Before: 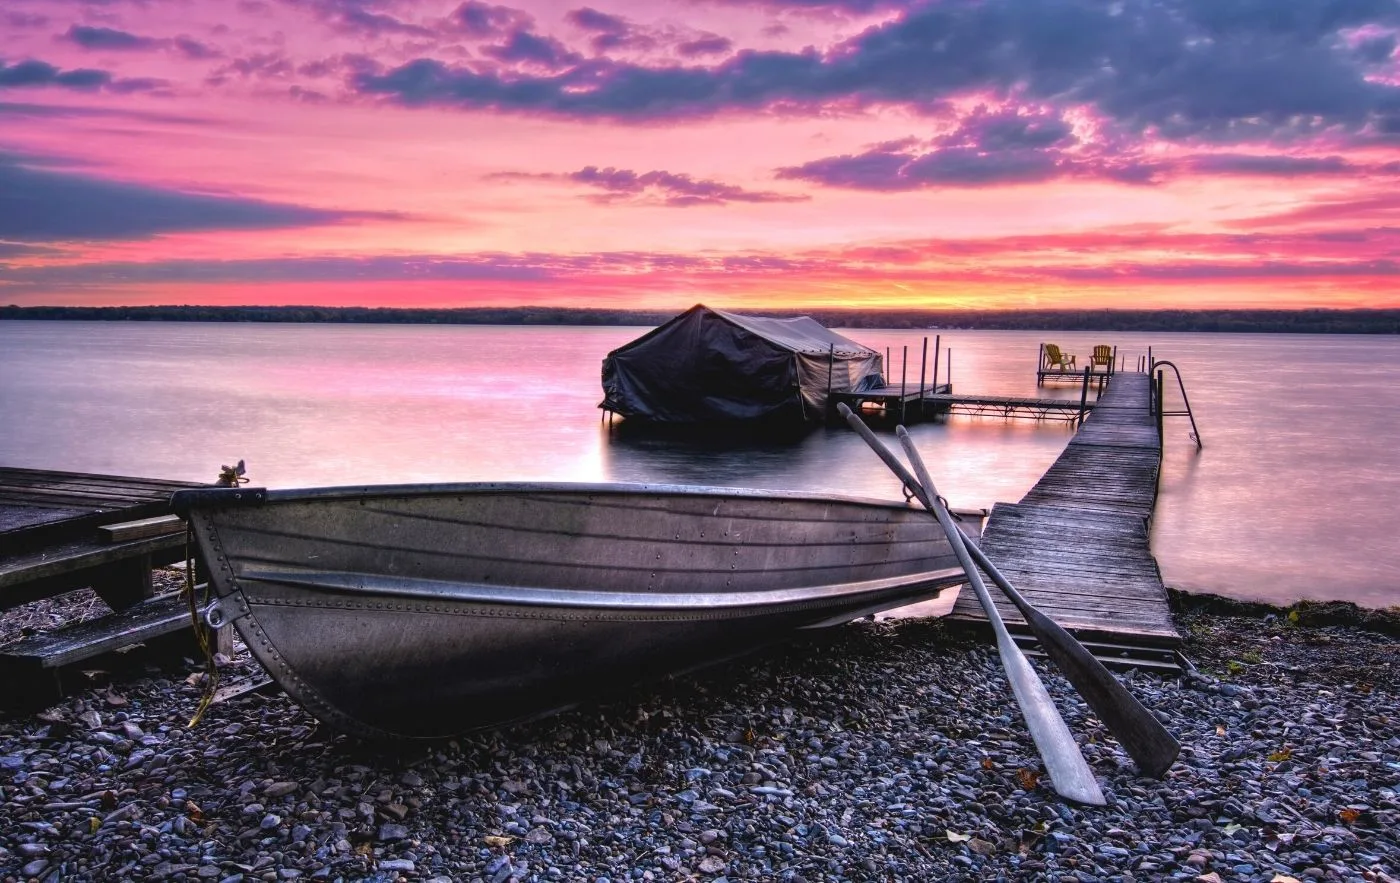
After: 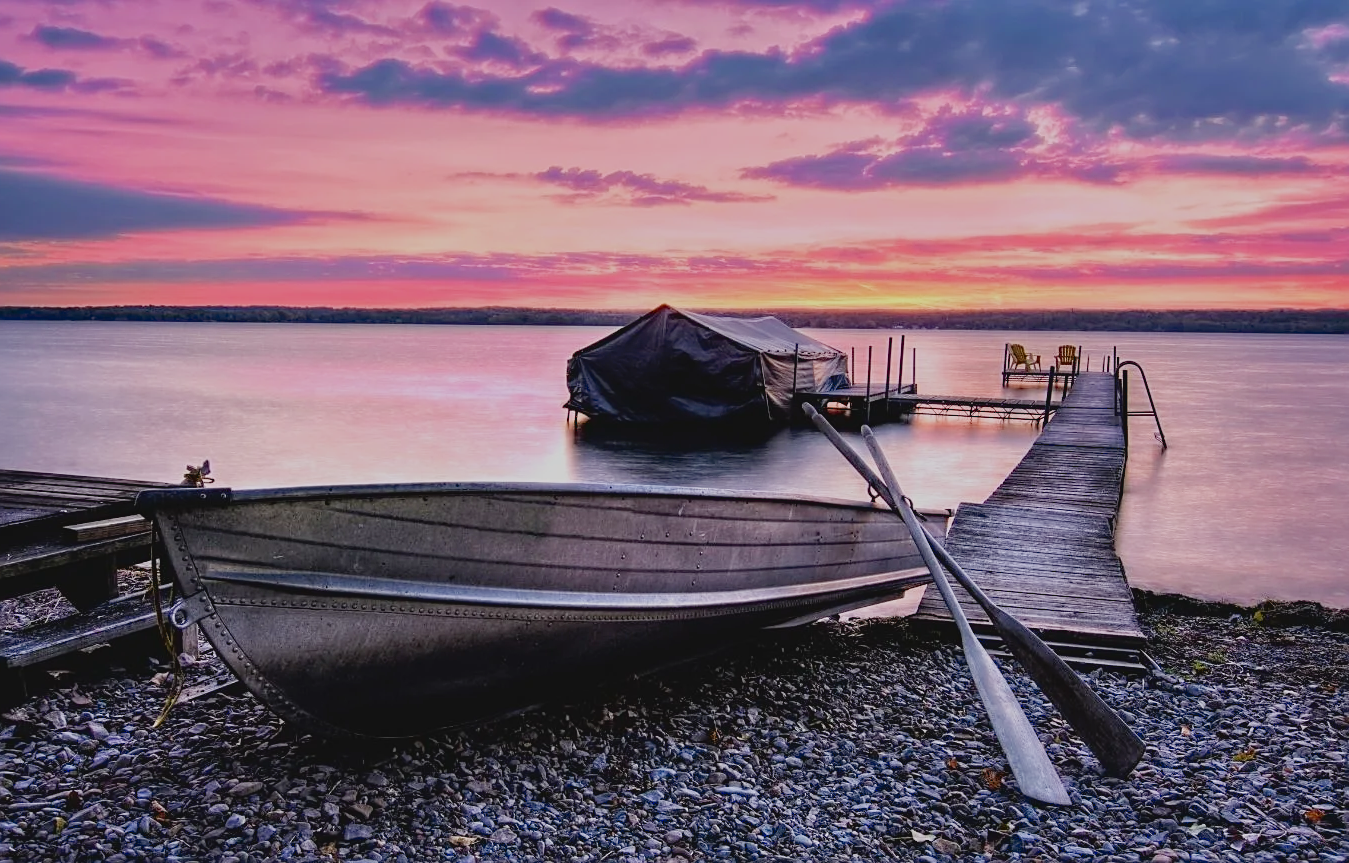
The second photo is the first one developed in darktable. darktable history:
crop and rotate: left 2.536%, right 1.107%, bottom 2.246%
filmic rgb: black relative exposure -7.32 EV, white relative exposure 5.09 EV, hardness 3.2
tone curve: curves: ch0 [(0, 0.042) (0.129, 0.18) (0.501, 0.497) (1, 1)], color space Lab, linked channels, preserve colors none
sharpen: amount 0.478
